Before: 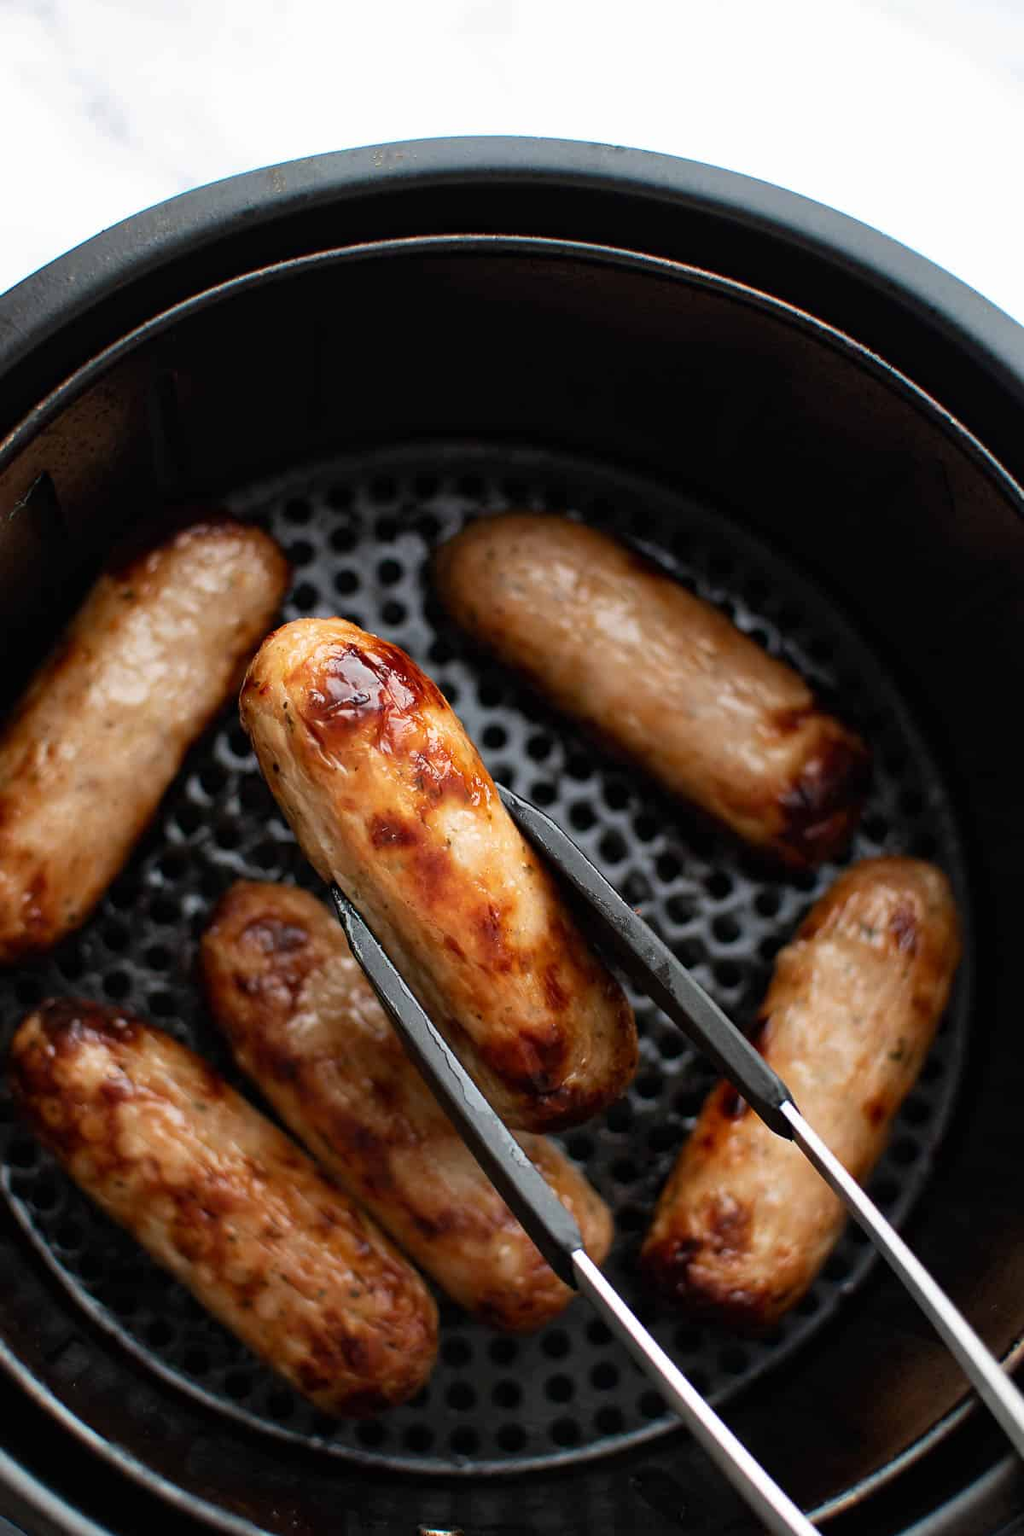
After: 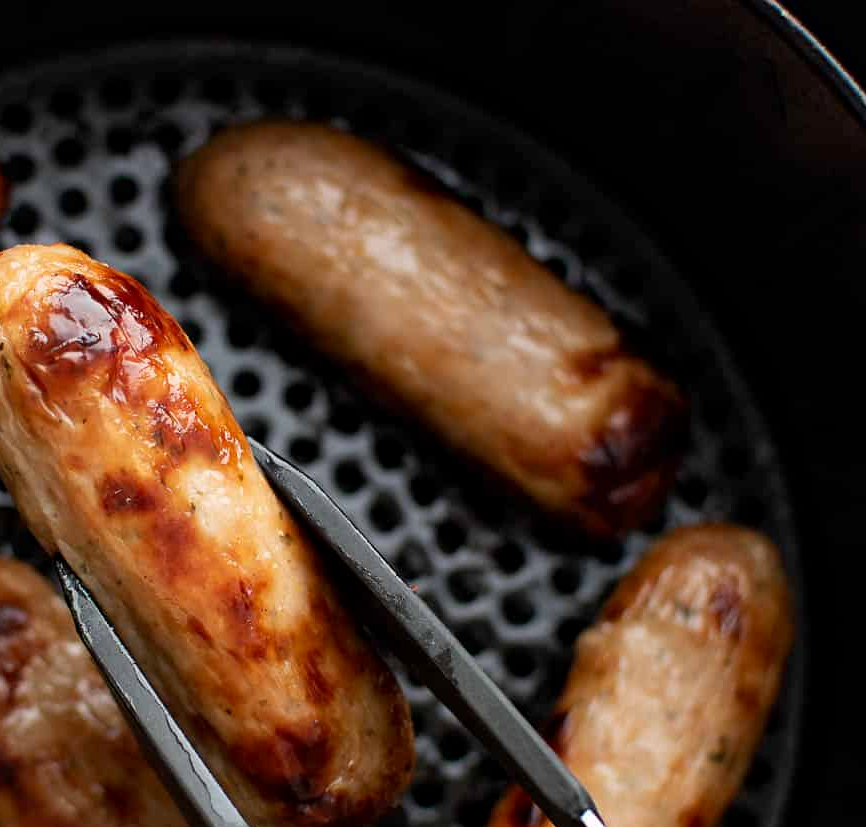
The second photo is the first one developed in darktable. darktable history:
crop and rotate: left 27.77%, top 26.691%, bottom 27.36%
exposure: black level correction 0.001, compensate exposure bias true, compensate highlight preservation false
